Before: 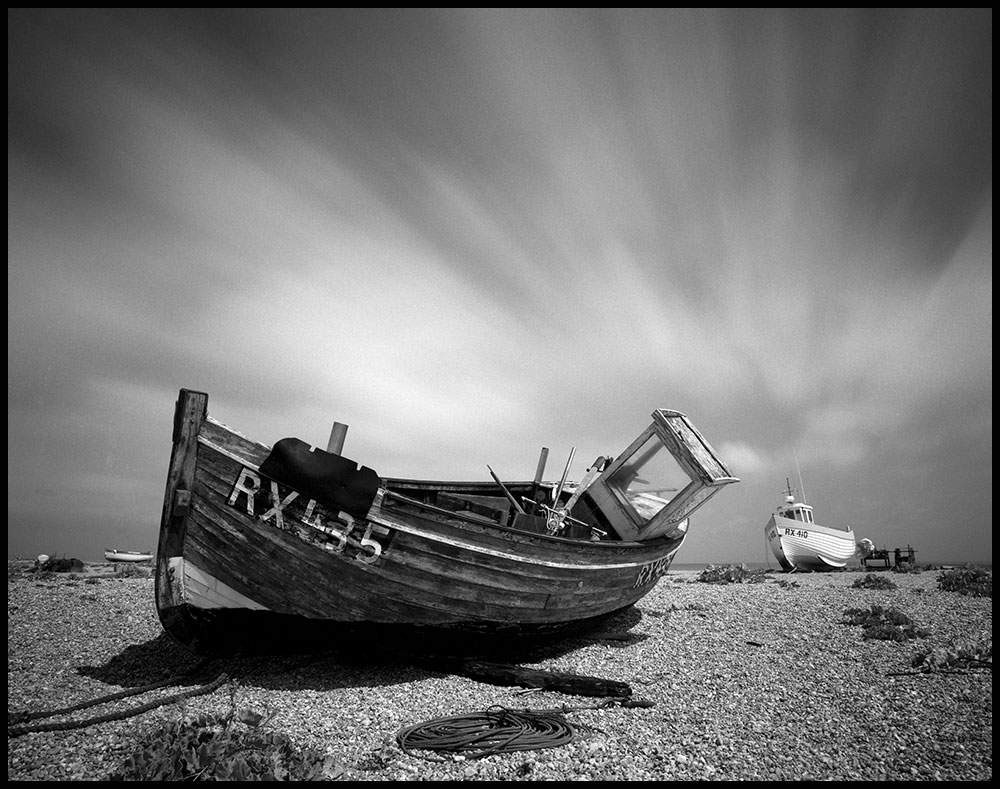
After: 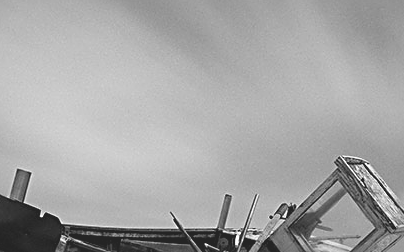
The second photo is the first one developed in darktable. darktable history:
crop: left 31.751%, top 32.172%, right 27.8%, bottom 35.83%
color balance rgb: perceptual saturation grading › global saturation 25%, global vibrance 20%
sharpen: radius 2.531, amount 0.628
contrast brightness saturation: contrast -0.28
